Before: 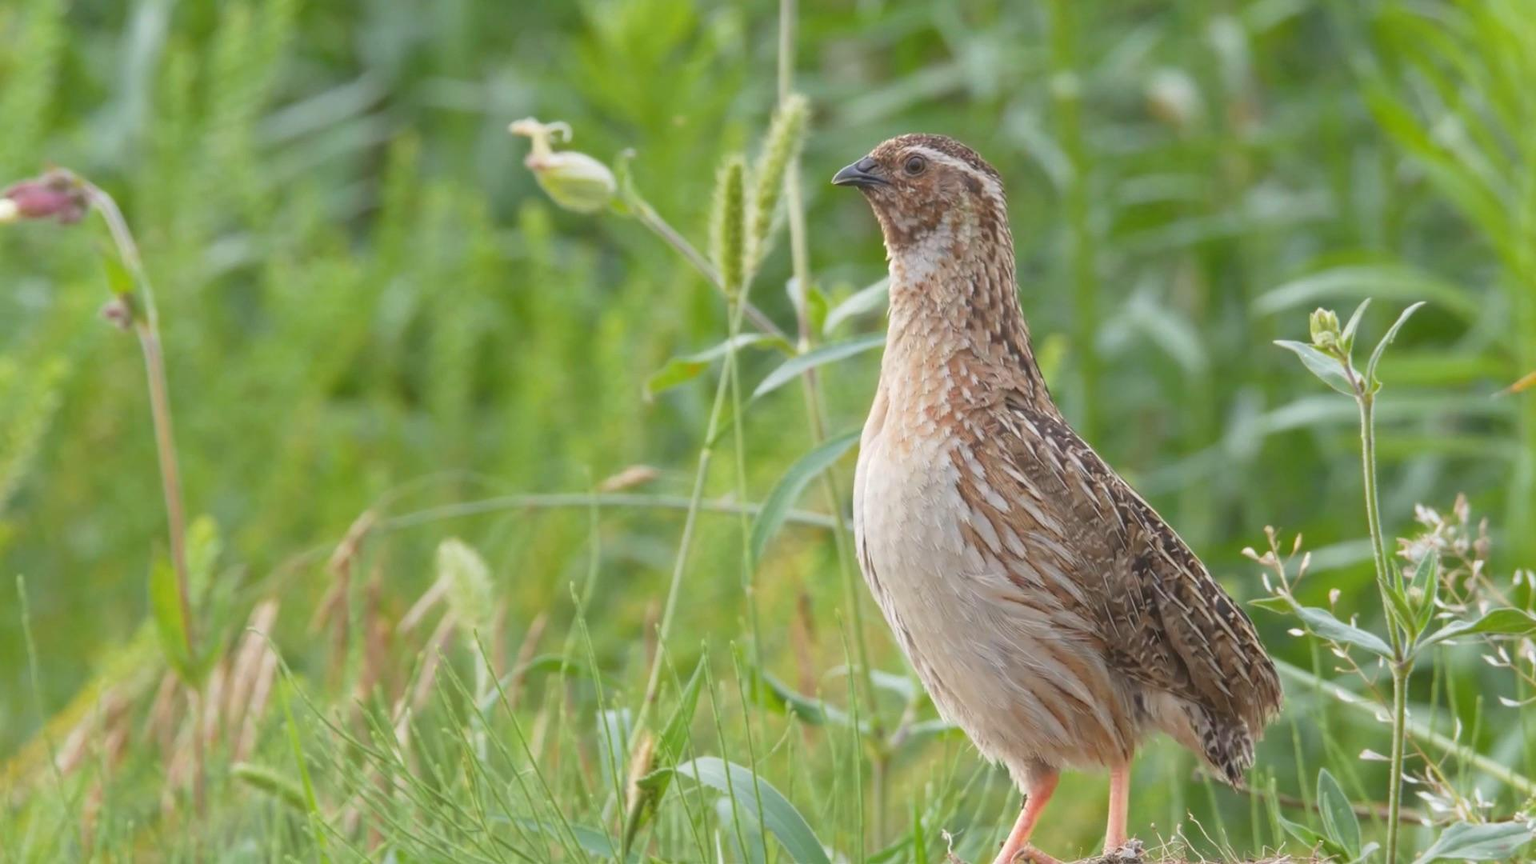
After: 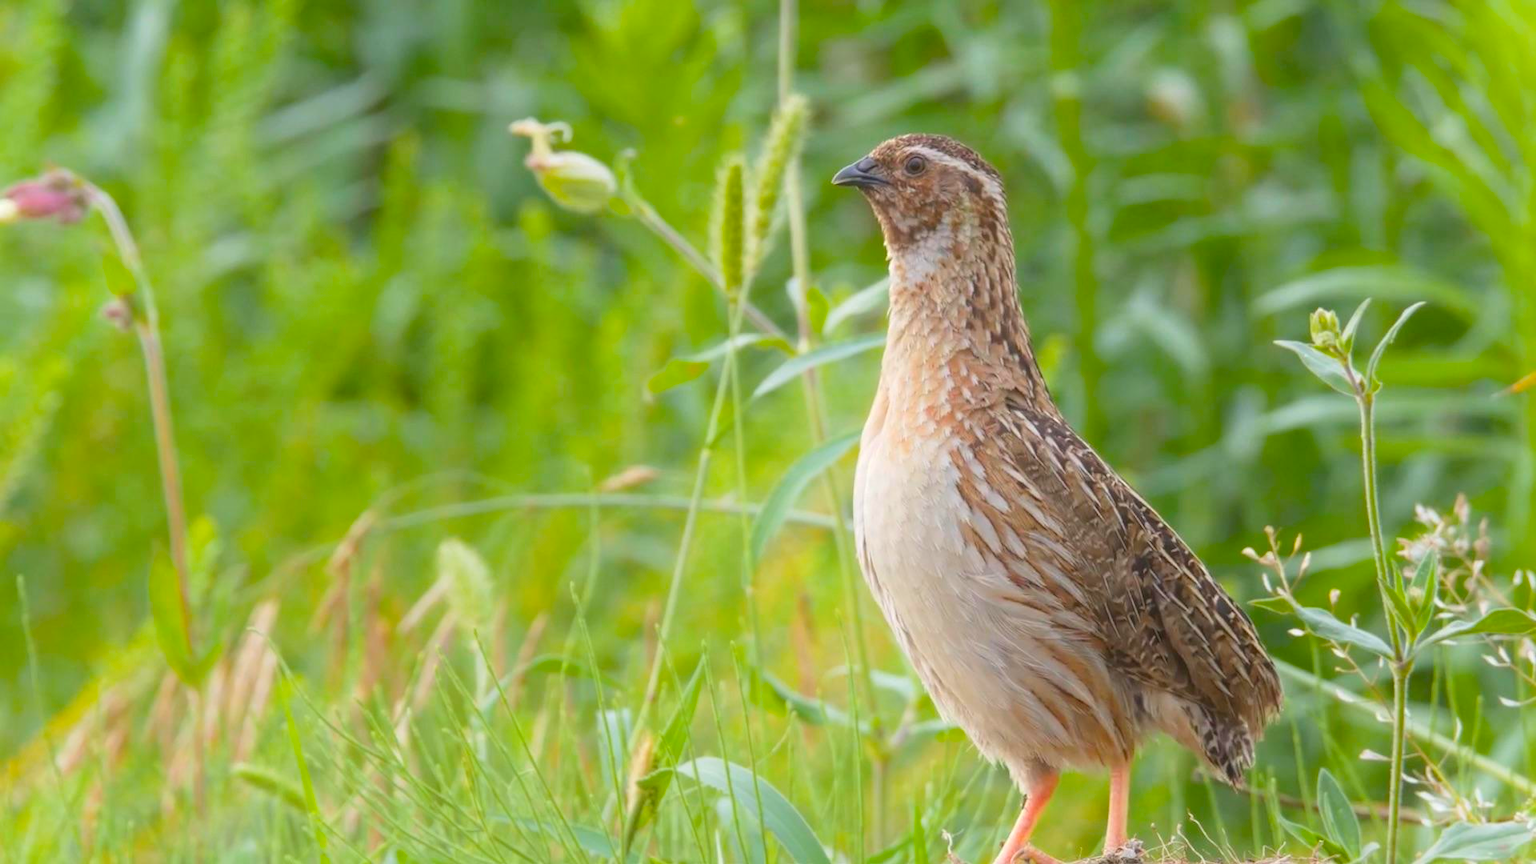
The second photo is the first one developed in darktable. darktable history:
color balance rgb: perceptual saturation grading › global saturation 30%, global vibrance 20%
shadows and highlights: shadows -54.3, highlights 86.09, soften with gaussian
